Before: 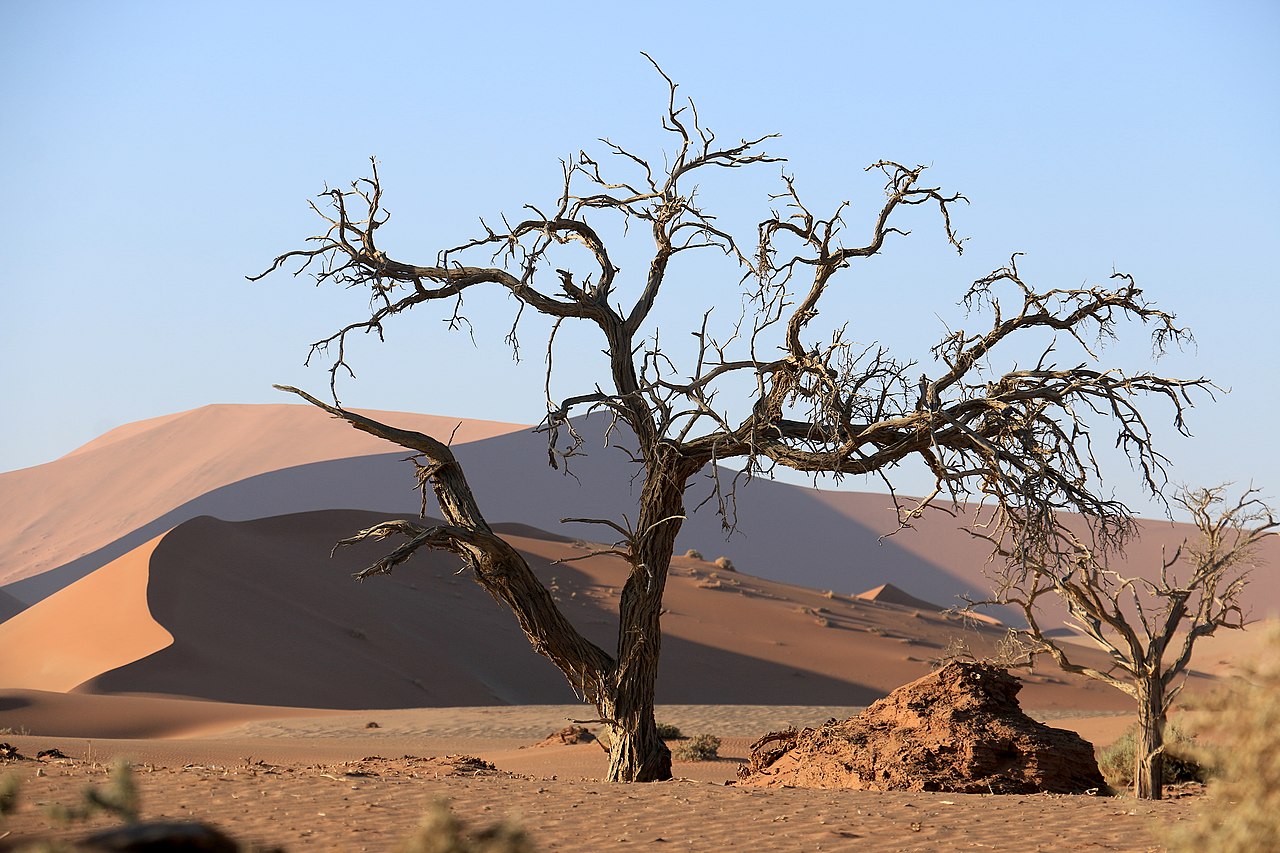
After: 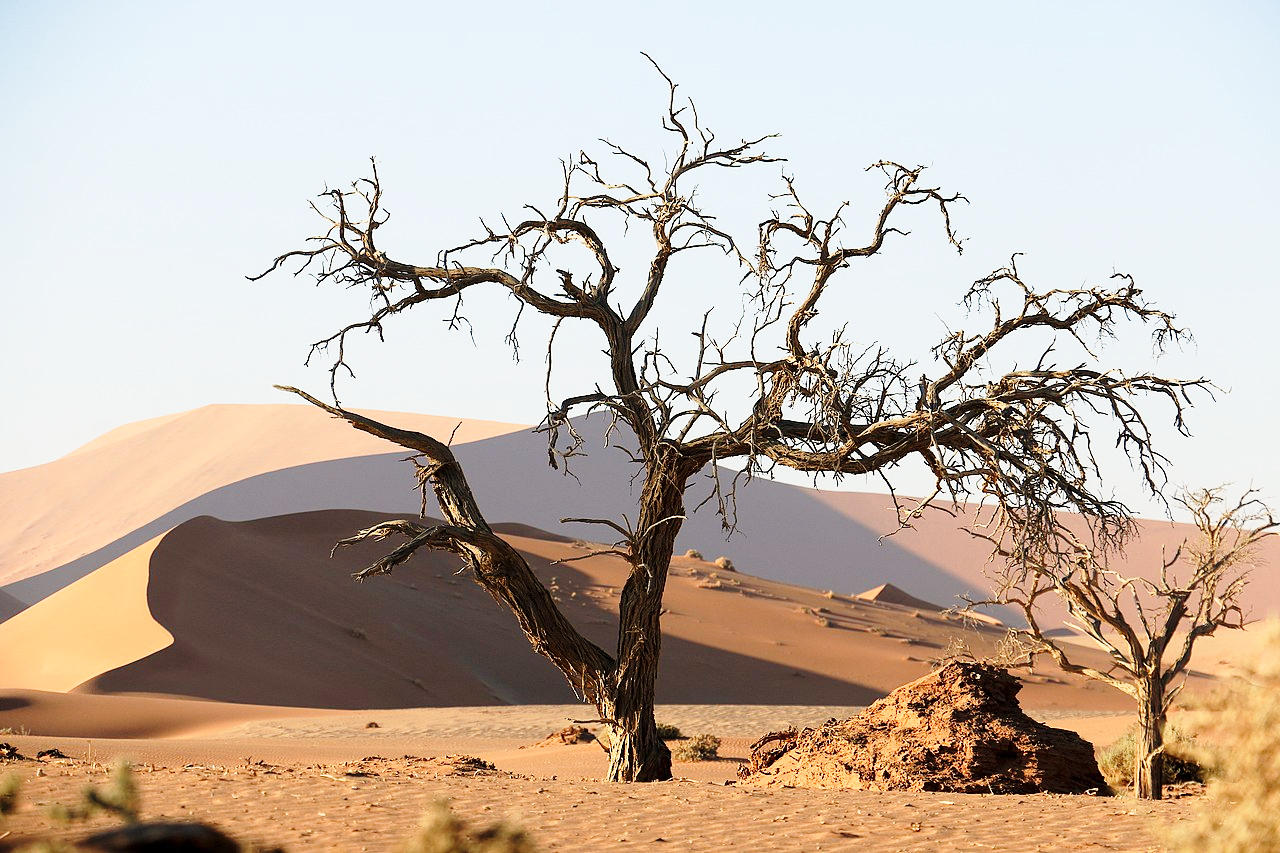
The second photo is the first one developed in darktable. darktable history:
base curve: curves: ch0 [(0, 0) (0.028, 0.03) (0.121, 0.232) (0.46, 0.748) (0.859, 0.968) (1, 1)], preserve colors none
white balance: red 1.045, blue 0.932
